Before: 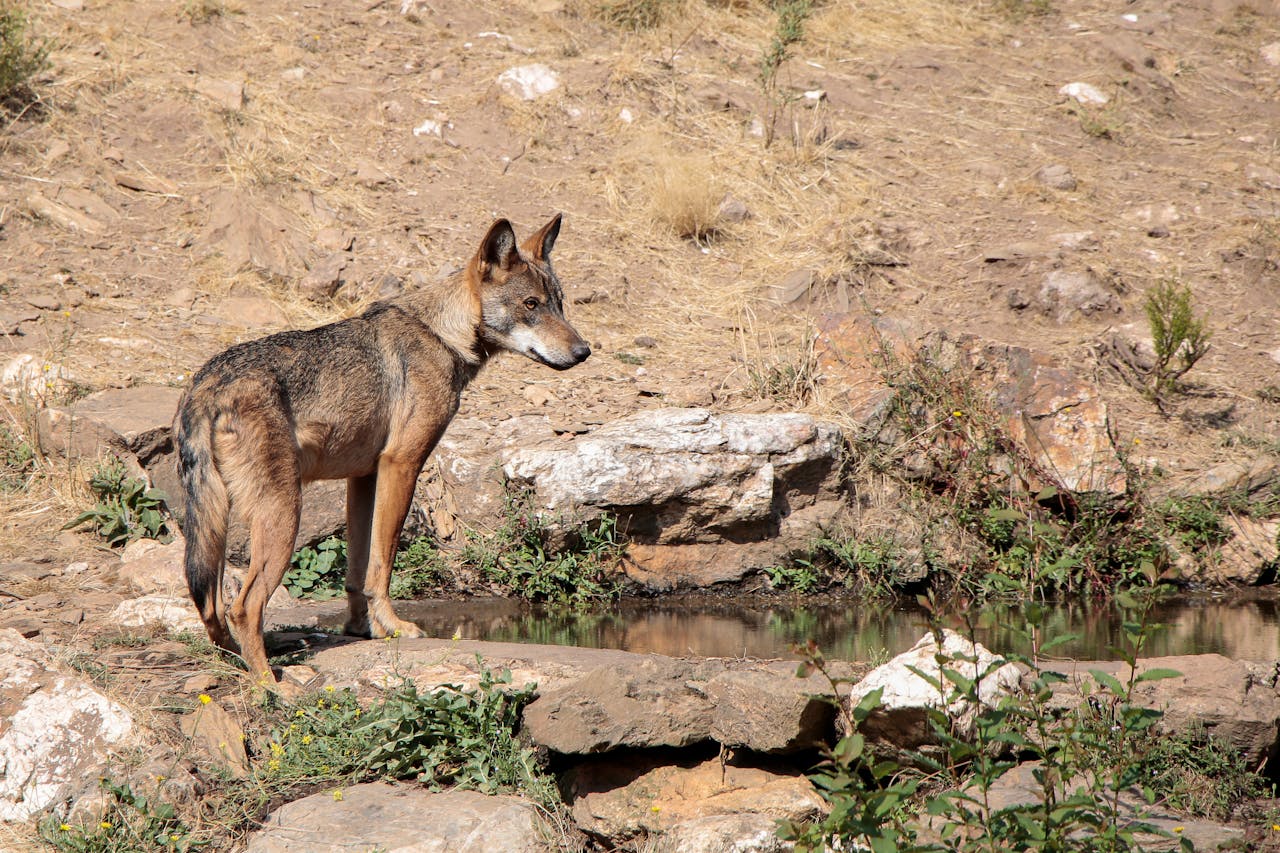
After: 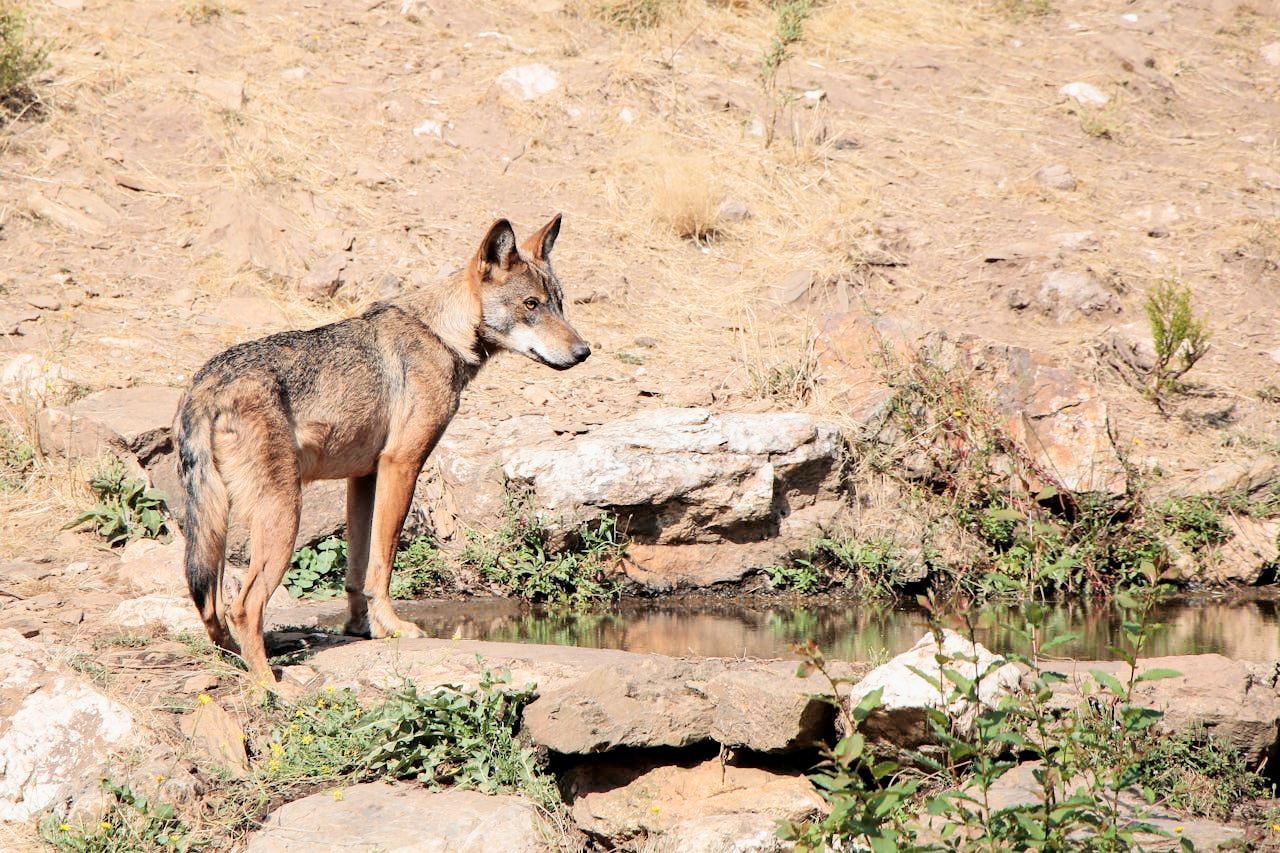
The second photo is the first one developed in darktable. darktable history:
filmic rgb: hardness 4.17
exposure: black level correction 0, exposure 1.1 EV, compensate highlight preservation false
